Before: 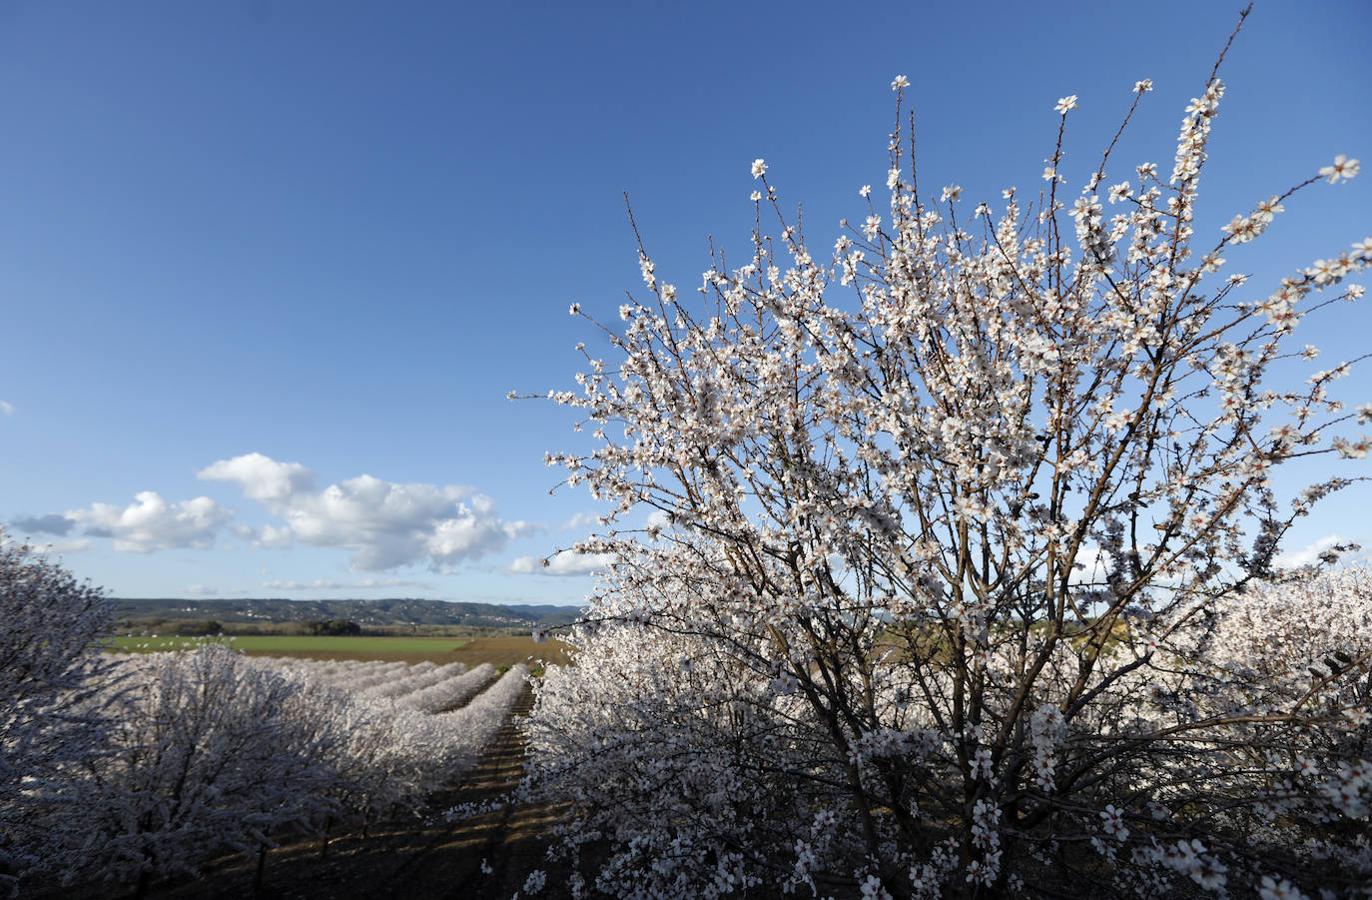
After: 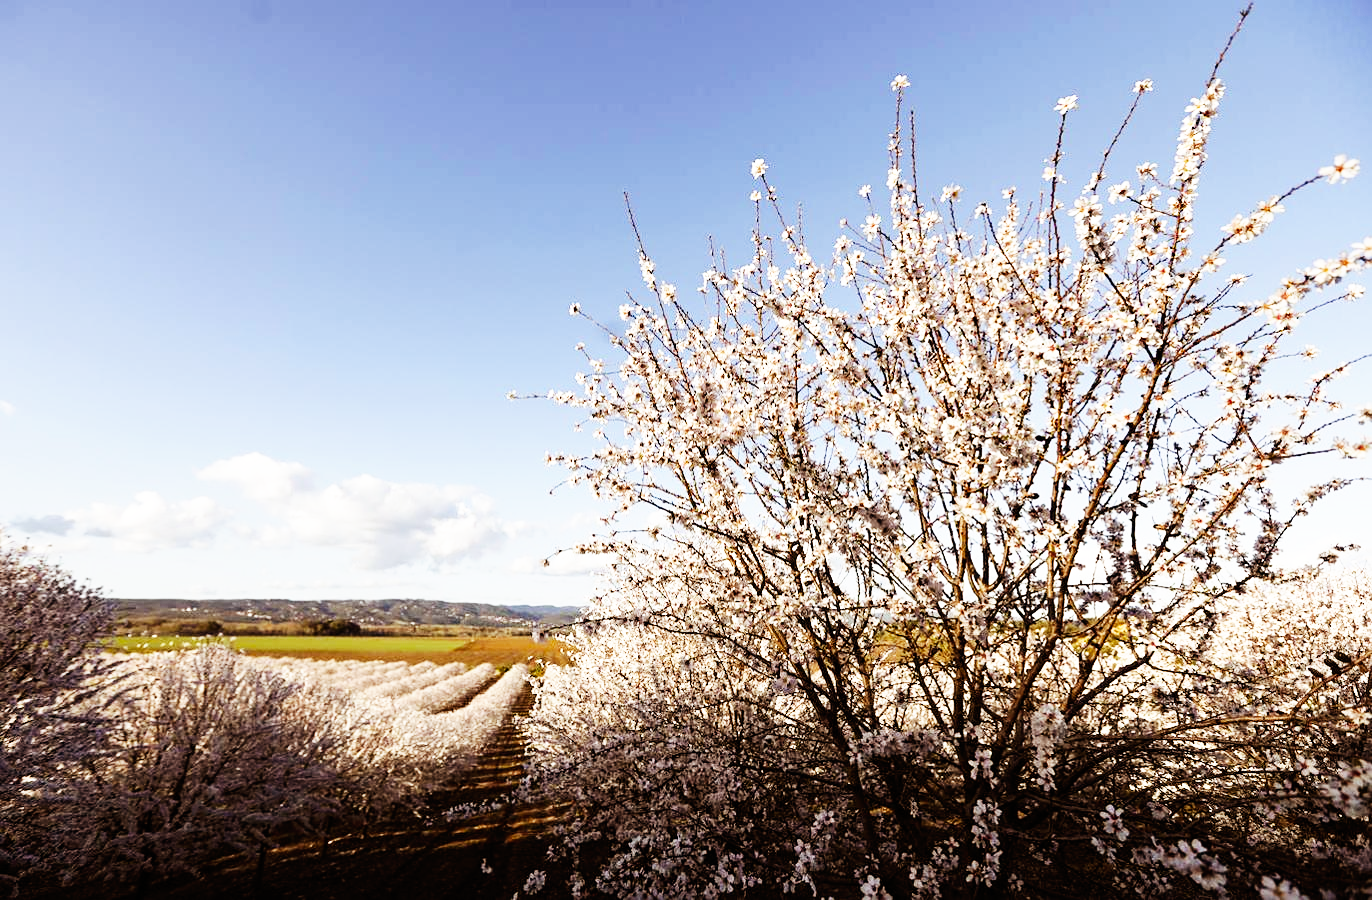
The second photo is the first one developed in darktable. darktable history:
base curve: curves: ch0 [(0, 0) (0.007, 0.004) (0.027, 0.03) (0.046, 0.07) (0.207, 0.54) (0.442, 0.872) (0.673, 0.972) (1, 1)], preserve colors none
color balance rgb: shadows lift › chroma 4.41%, shadows lift › hue 27°, power › chroma 2.5%, power › hue 70°, highlights gain › chroma 1%, highlights gain › hue 27°, saturation formula JzAzBz (2021)
sharpen: amount 0.2
